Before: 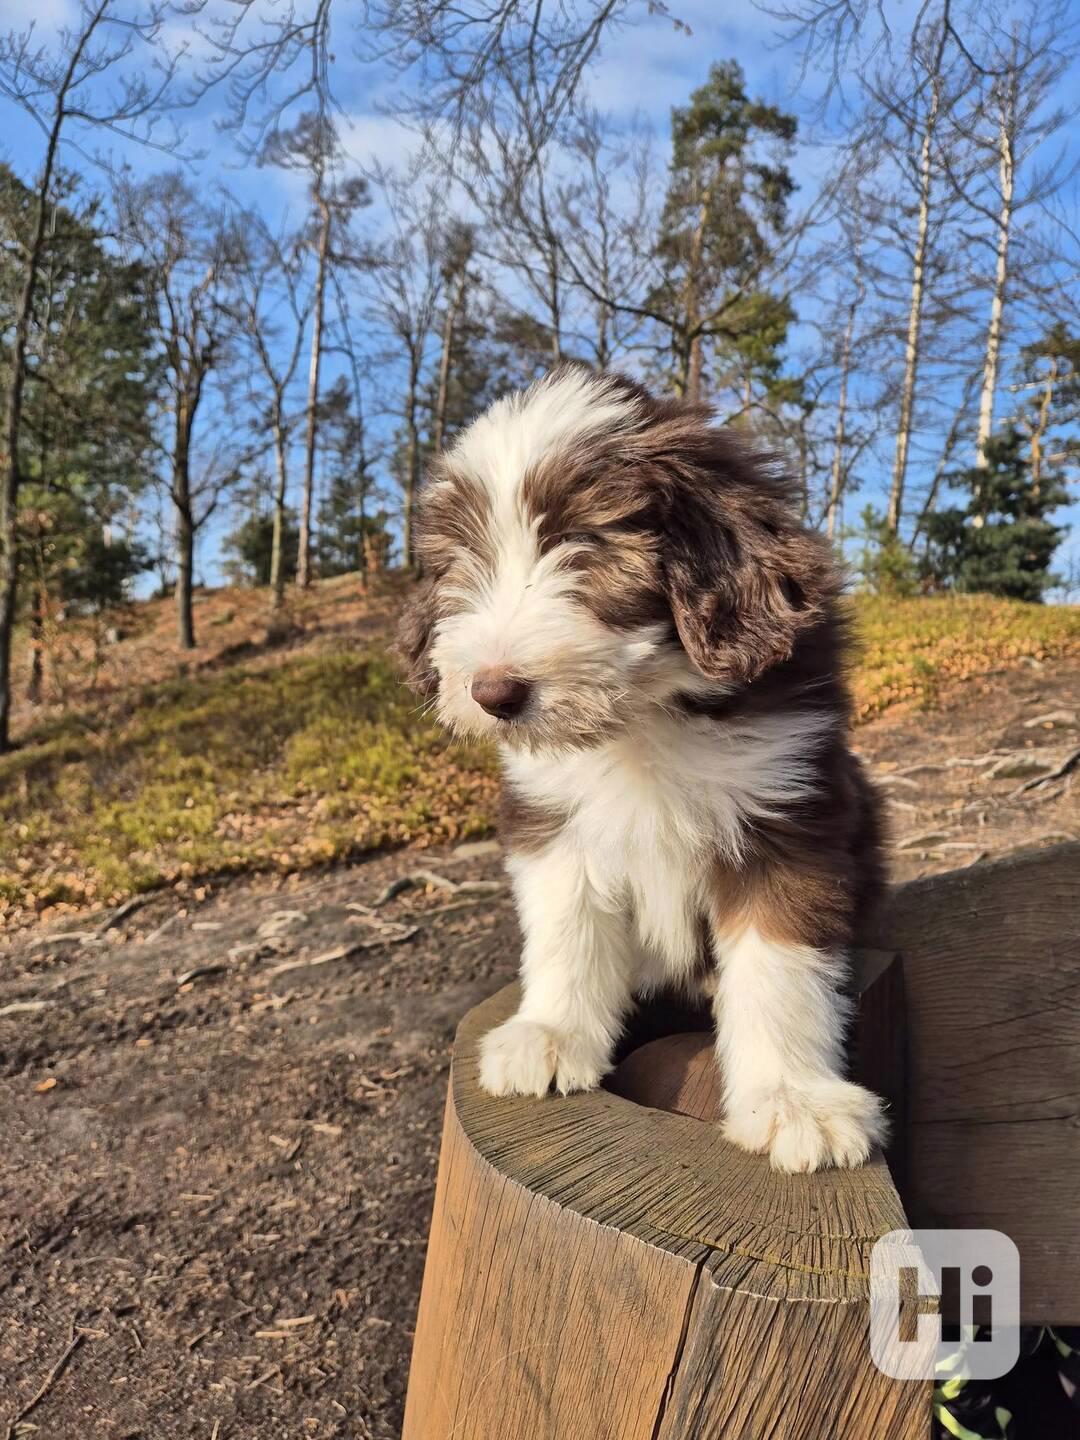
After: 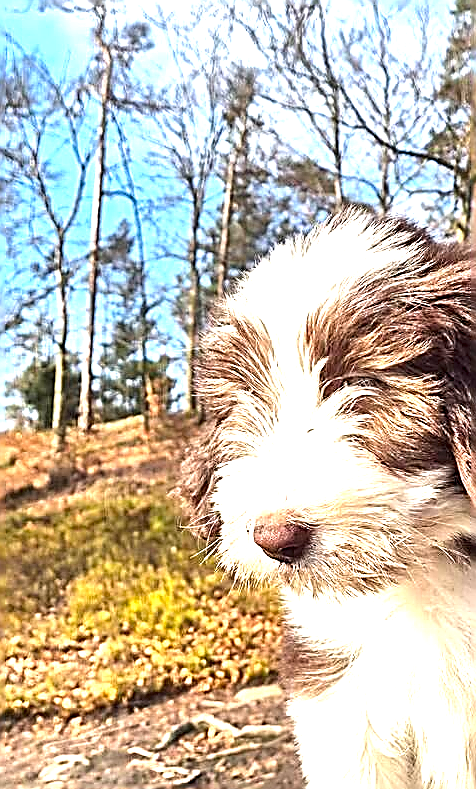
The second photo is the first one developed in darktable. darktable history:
exposure: black level correction 0, exposure 1.379 EV, compensate exposure bias true, compensate highlight preservation false
crop: left 20.248%, top 10.86%, right 35.675%, bottom 34.321%
sharpen: amount 2
